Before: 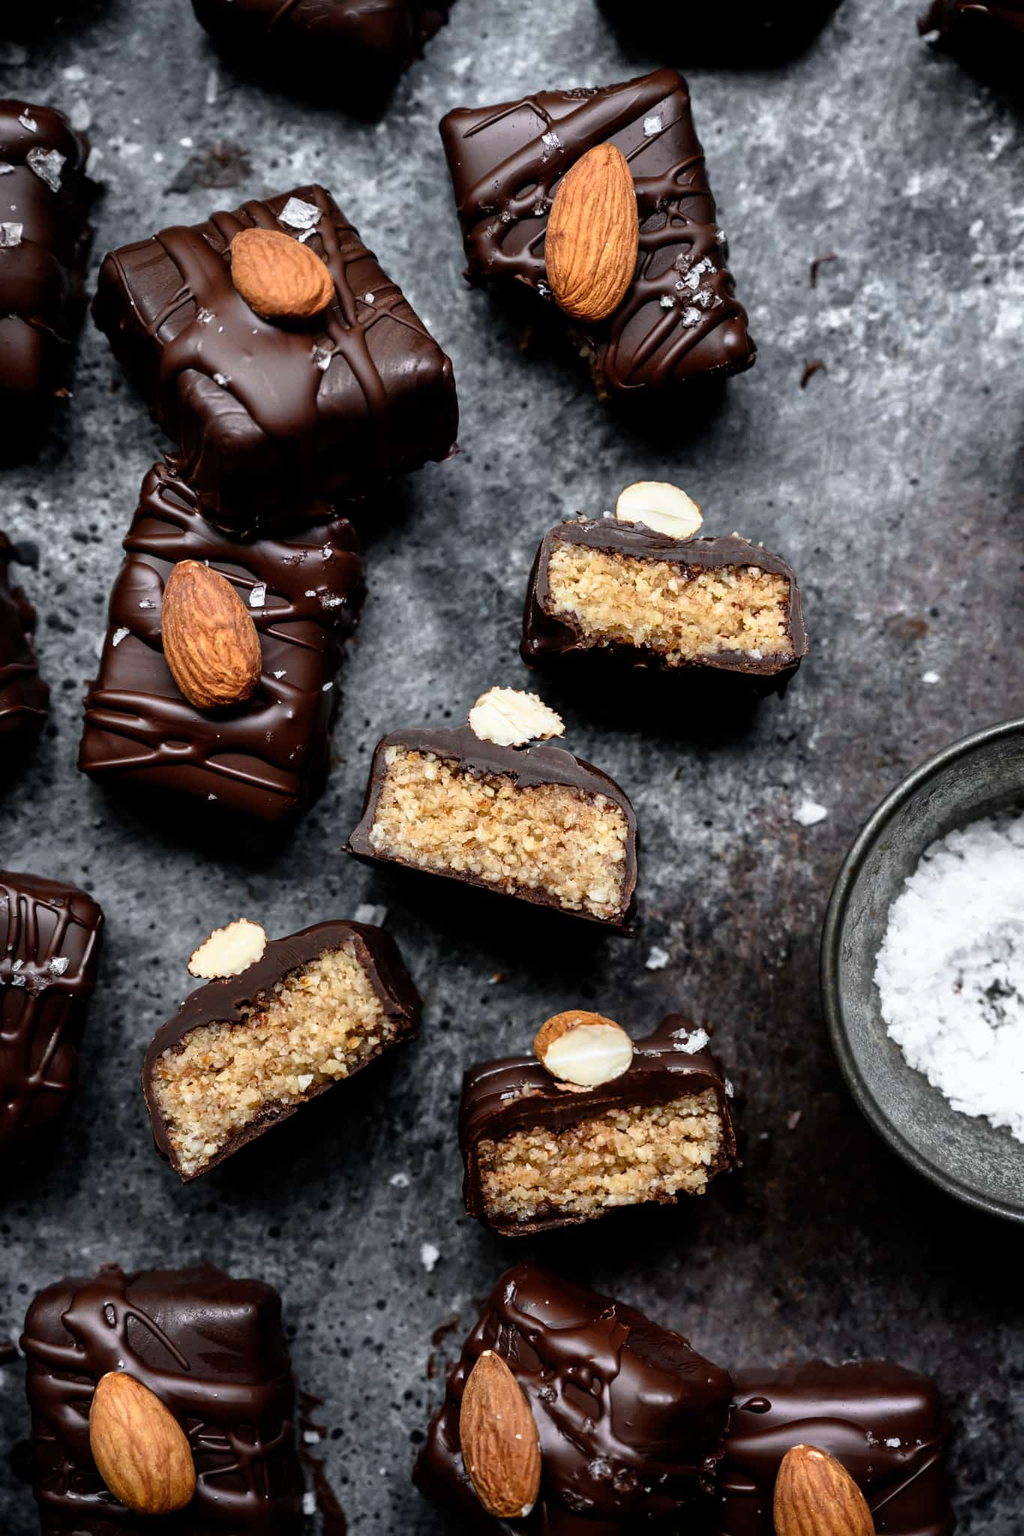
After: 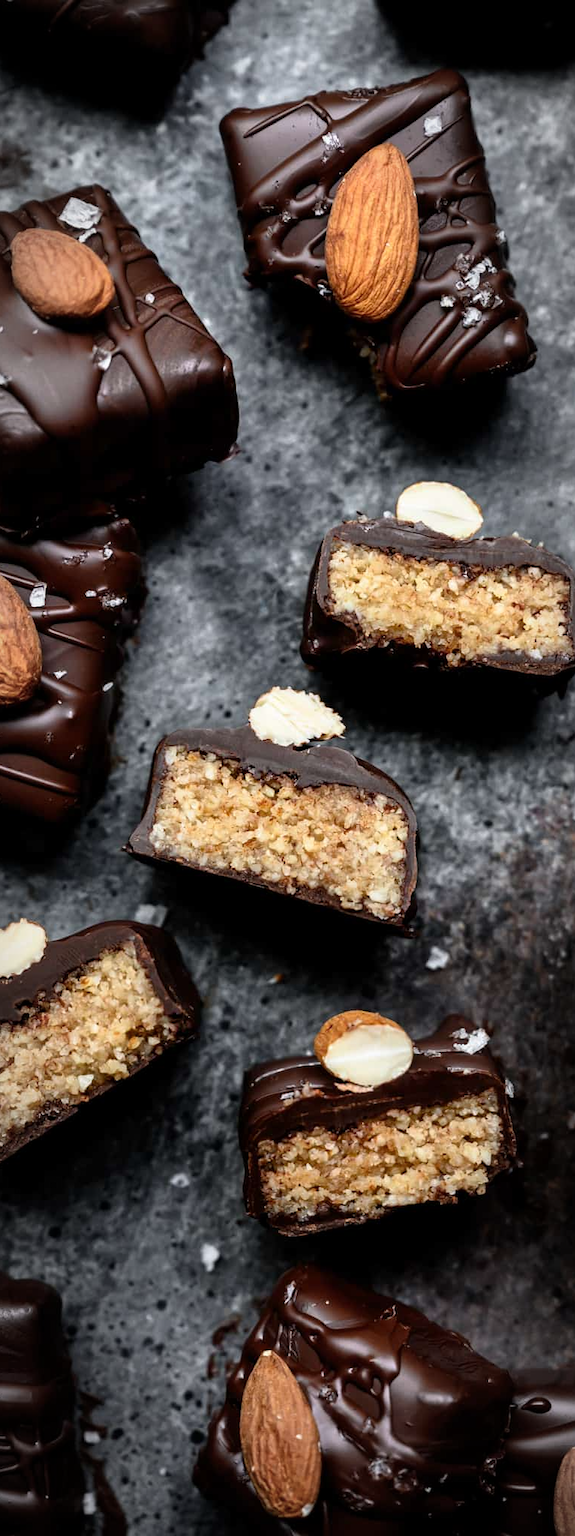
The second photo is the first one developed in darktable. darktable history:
exposure: exposure 0 EV, compensate highlight preservation false
vignetting: fall-off radius 60%, automatic ratio true
crop: left 21.496%, right 22.254%
